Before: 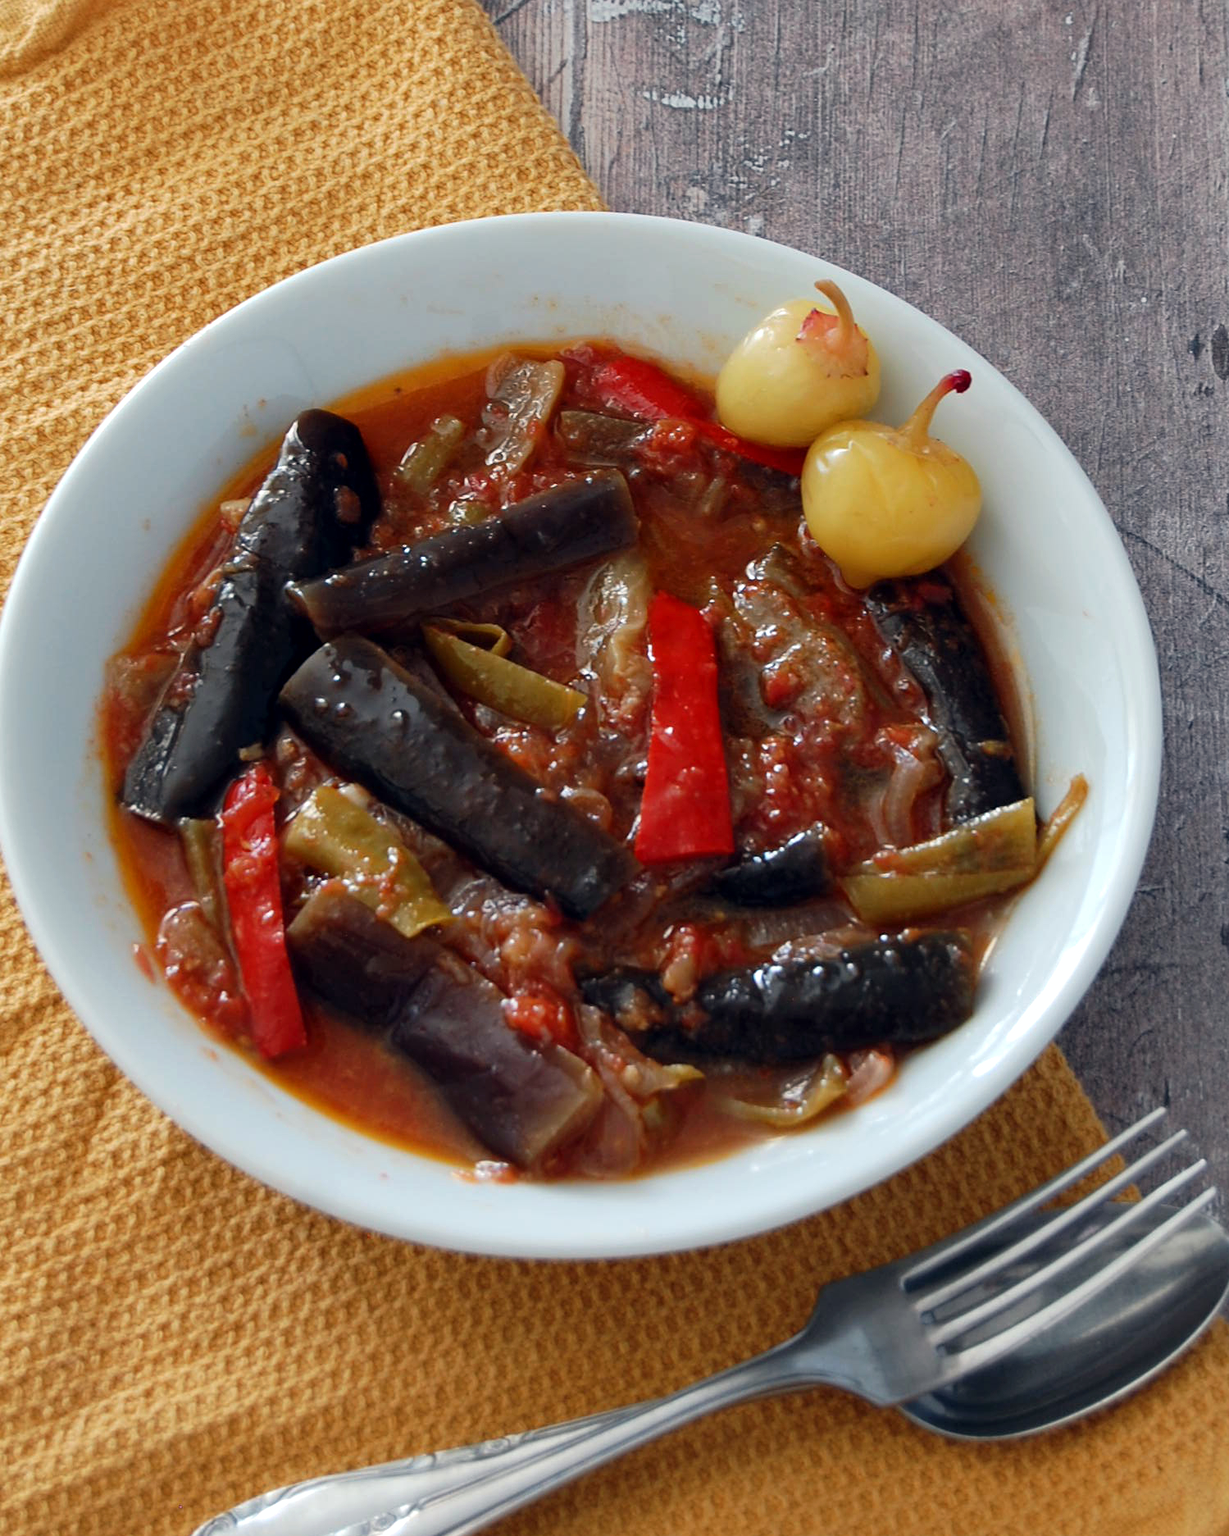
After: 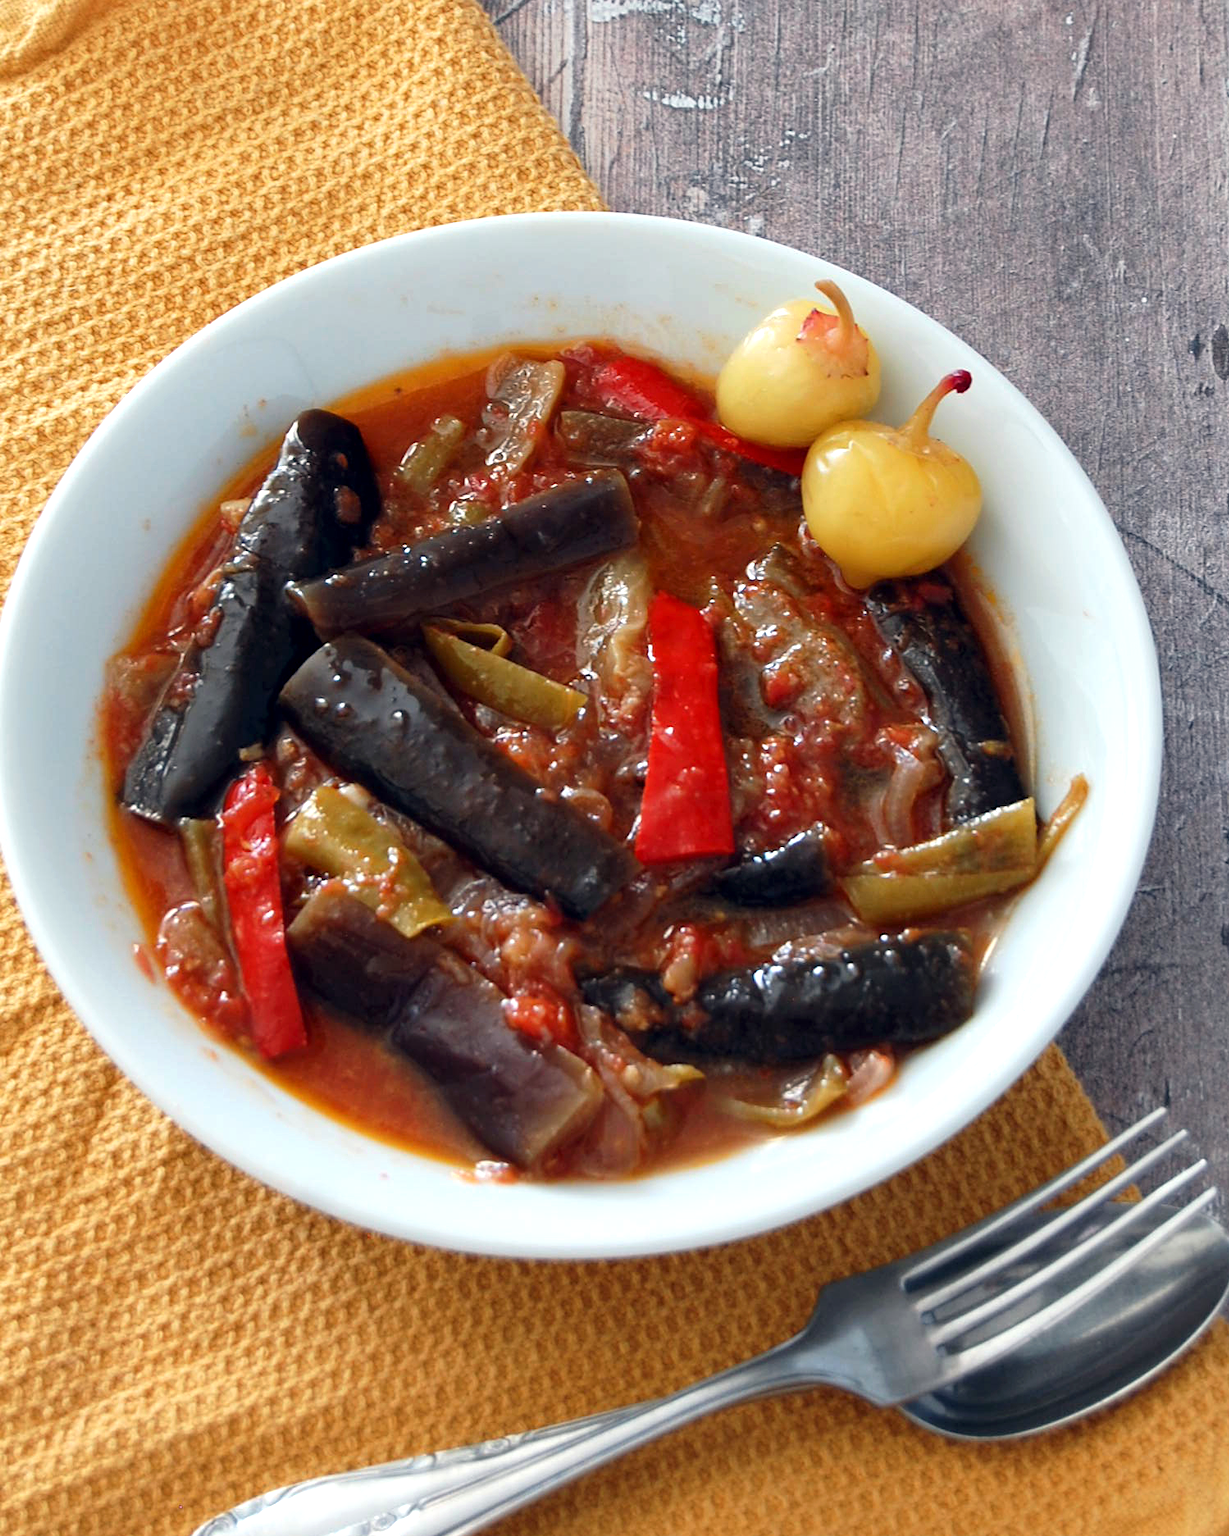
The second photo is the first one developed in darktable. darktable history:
exposure: exposure 0.511 EV, compensate exposure bias true, compensate highlight preservation false
